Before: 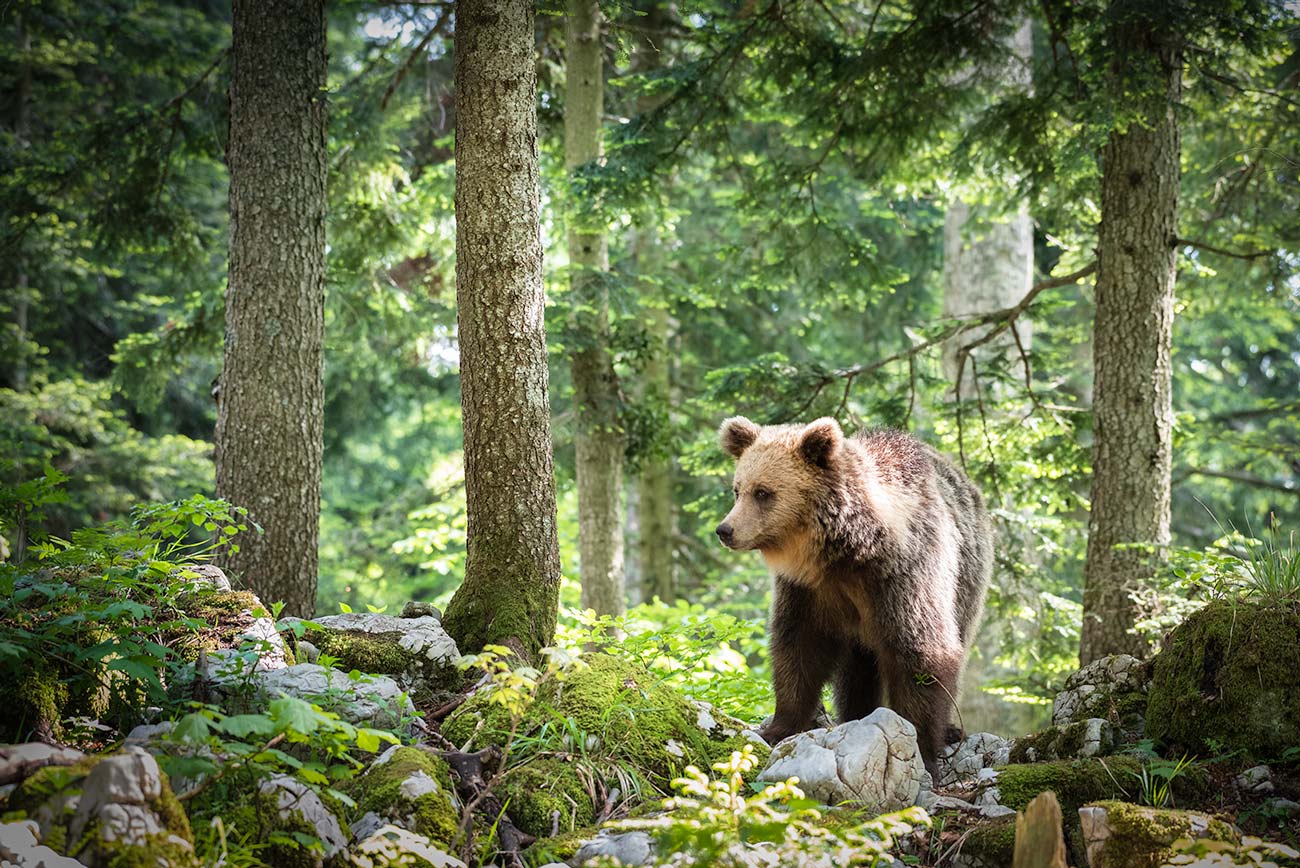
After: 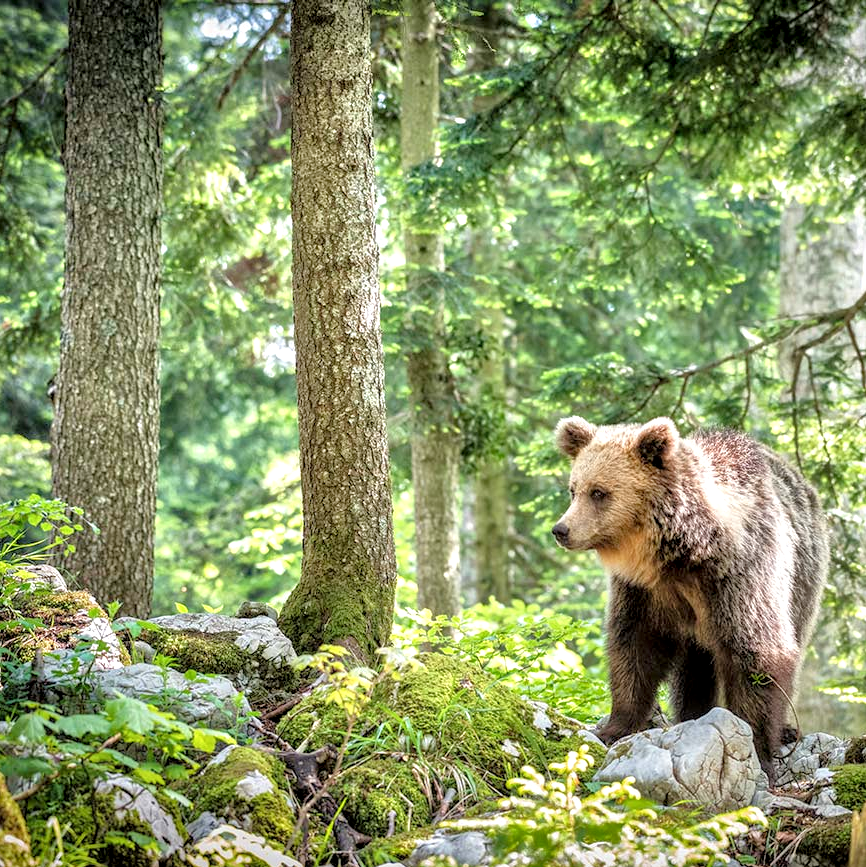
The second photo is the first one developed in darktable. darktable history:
crop and rotate: left 12.648%, right 20.685%
tone equalizer: -7 EV 0.15 EV, -6 EV 0.6 EV, -5 EV 1.15 EV, -4 EV 1.33 EV, -3 EV 1.15 EV, -2 EV 0.6 EV, -1 EV 0.15 EV, mask exposure compensation -0.5 EV
local contrast: detail 142%
